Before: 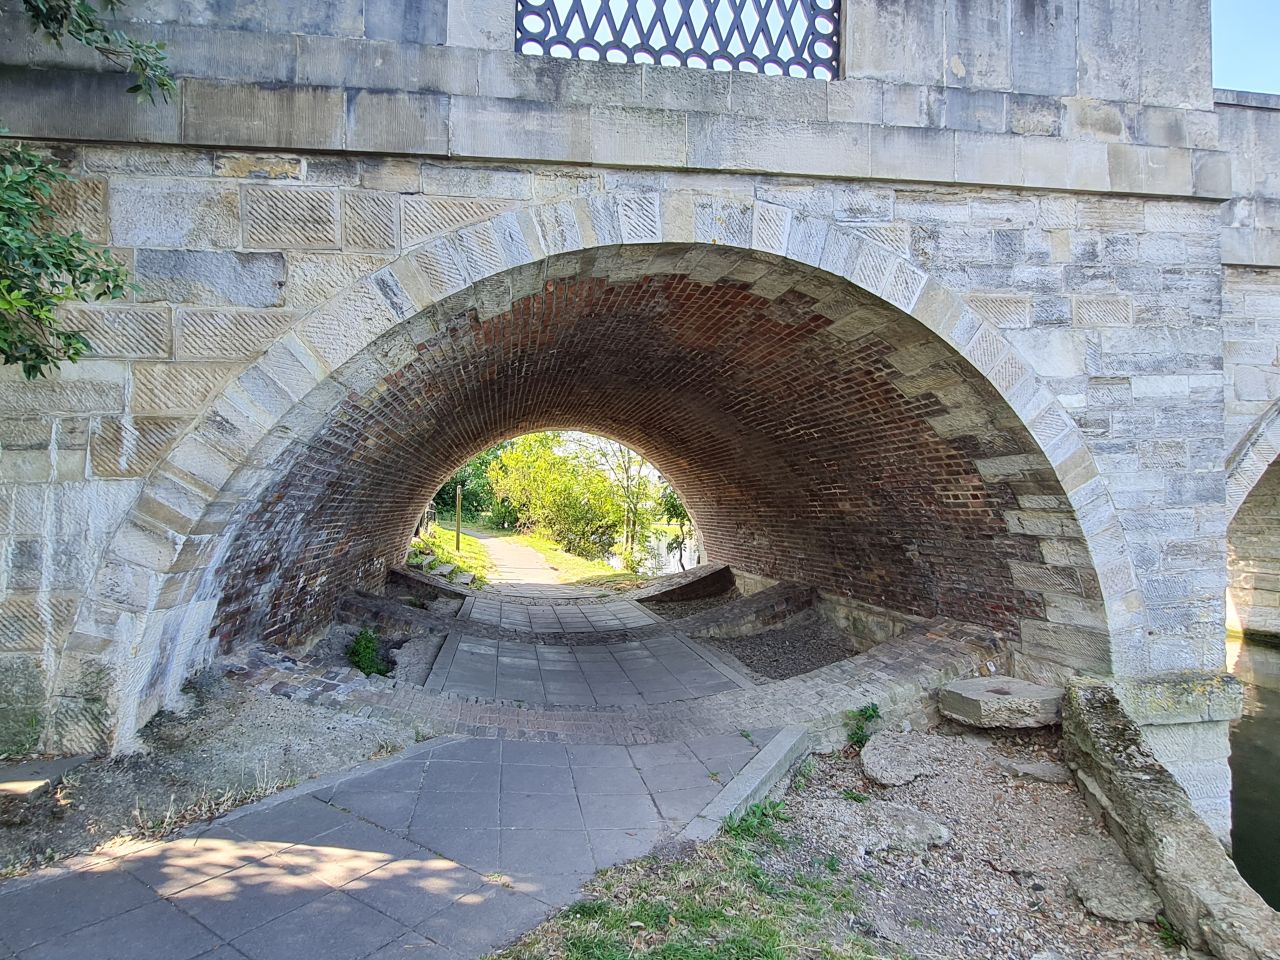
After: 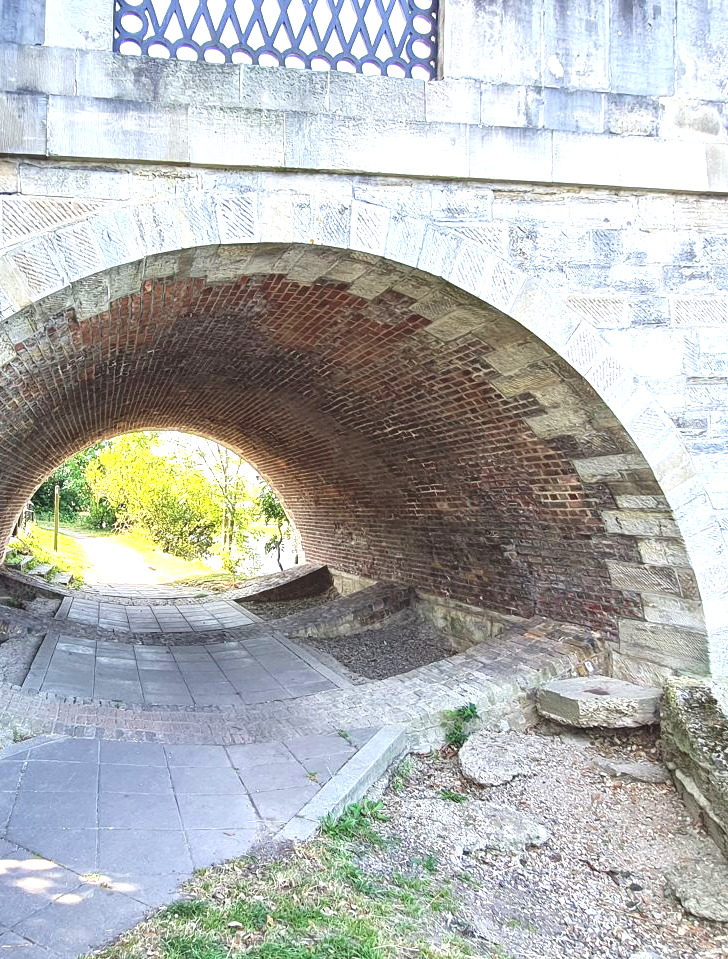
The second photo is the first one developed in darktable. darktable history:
exposure: black level correction -0.005, exposure 1.002 EV, compensate highlight preservation false
crop: left 31.473%, top 0.02%, right 11.616%
